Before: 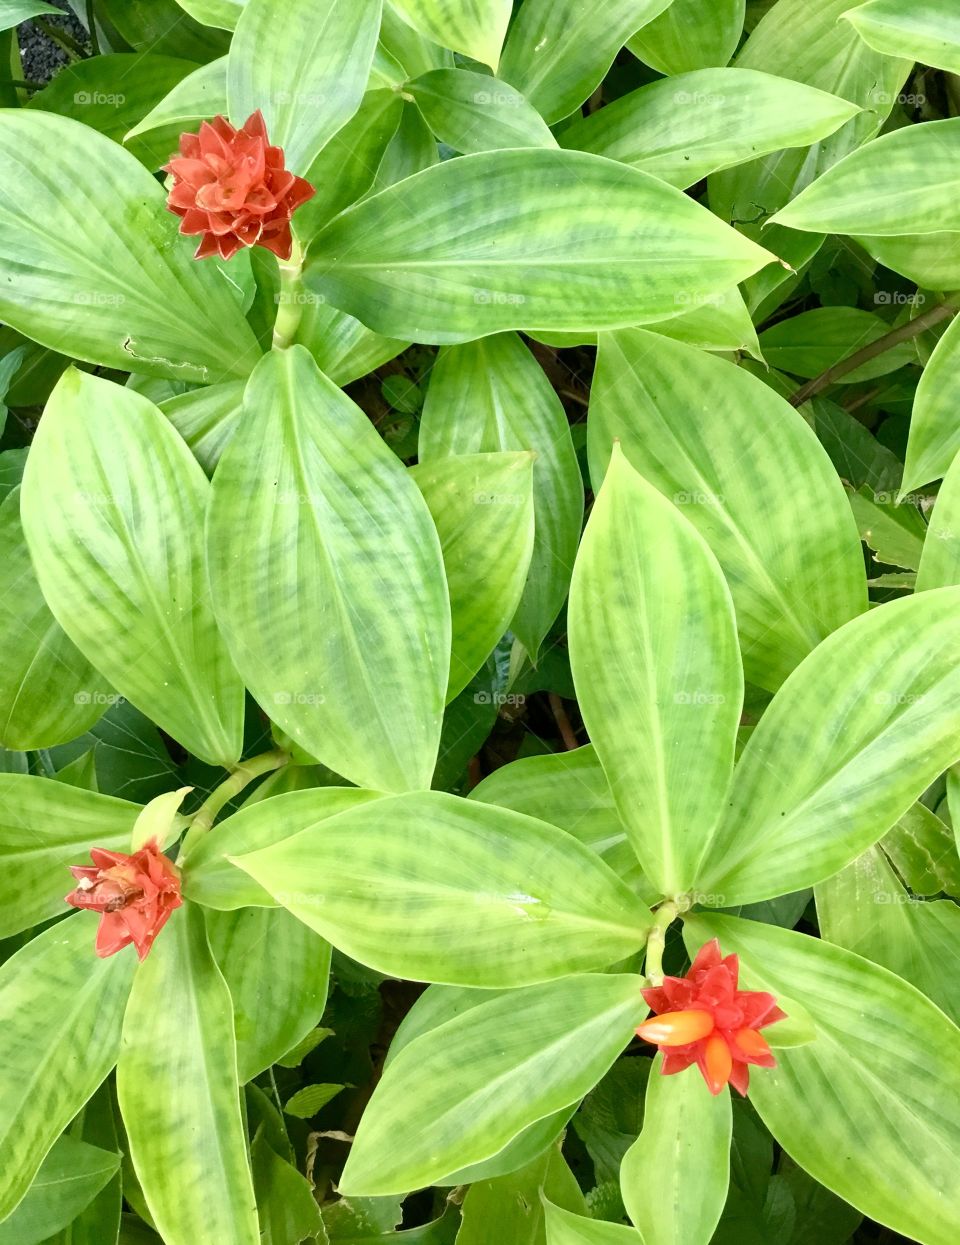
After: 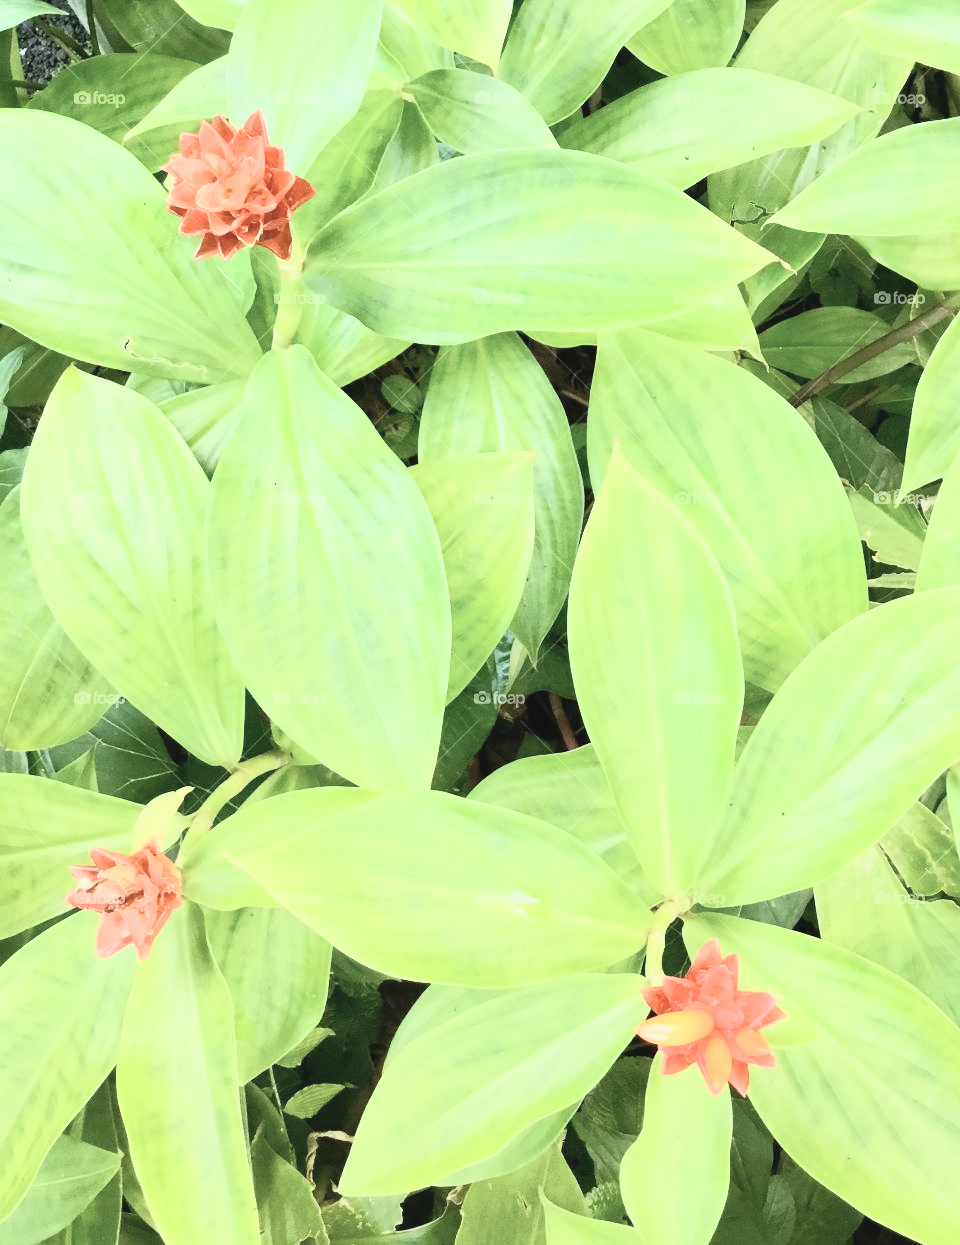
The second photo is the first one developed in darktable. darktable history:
tone curve: curves: ch0 [(0, 0.052) (0.207, 0.35) (0.392, 0.592) (0.54, 0.803) (0.725, 0.922) (0.99, 0.974)], color space Lab, independent channels, preserve colors none
contrast brightness saturation: contrast 0.113, saturation -0.179
